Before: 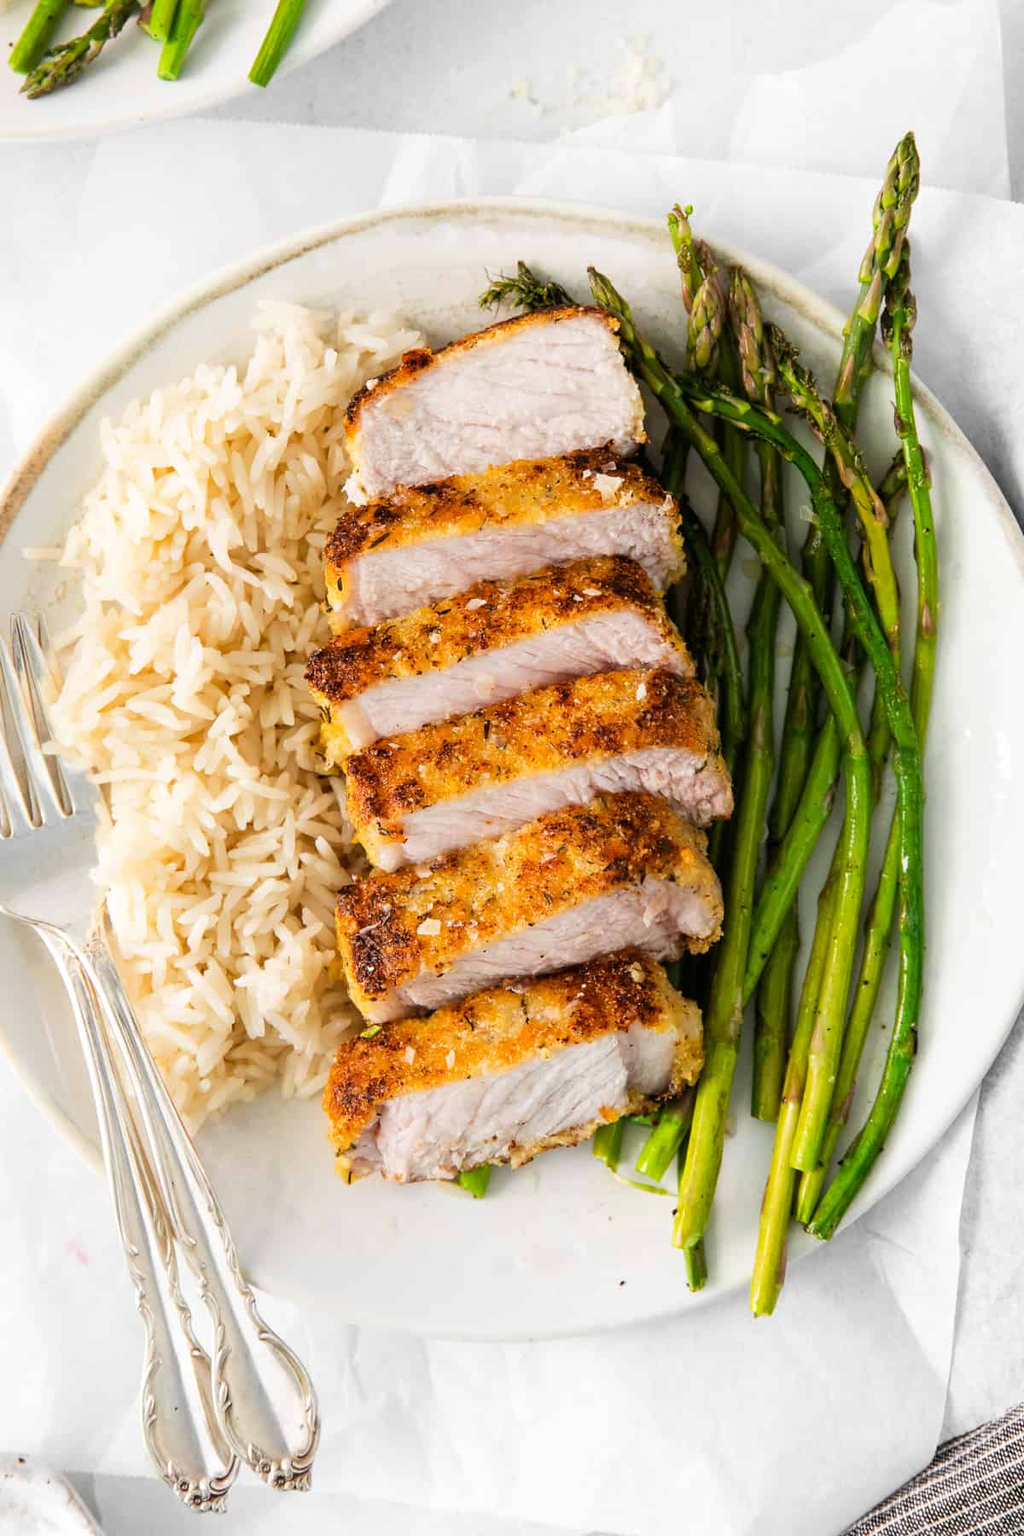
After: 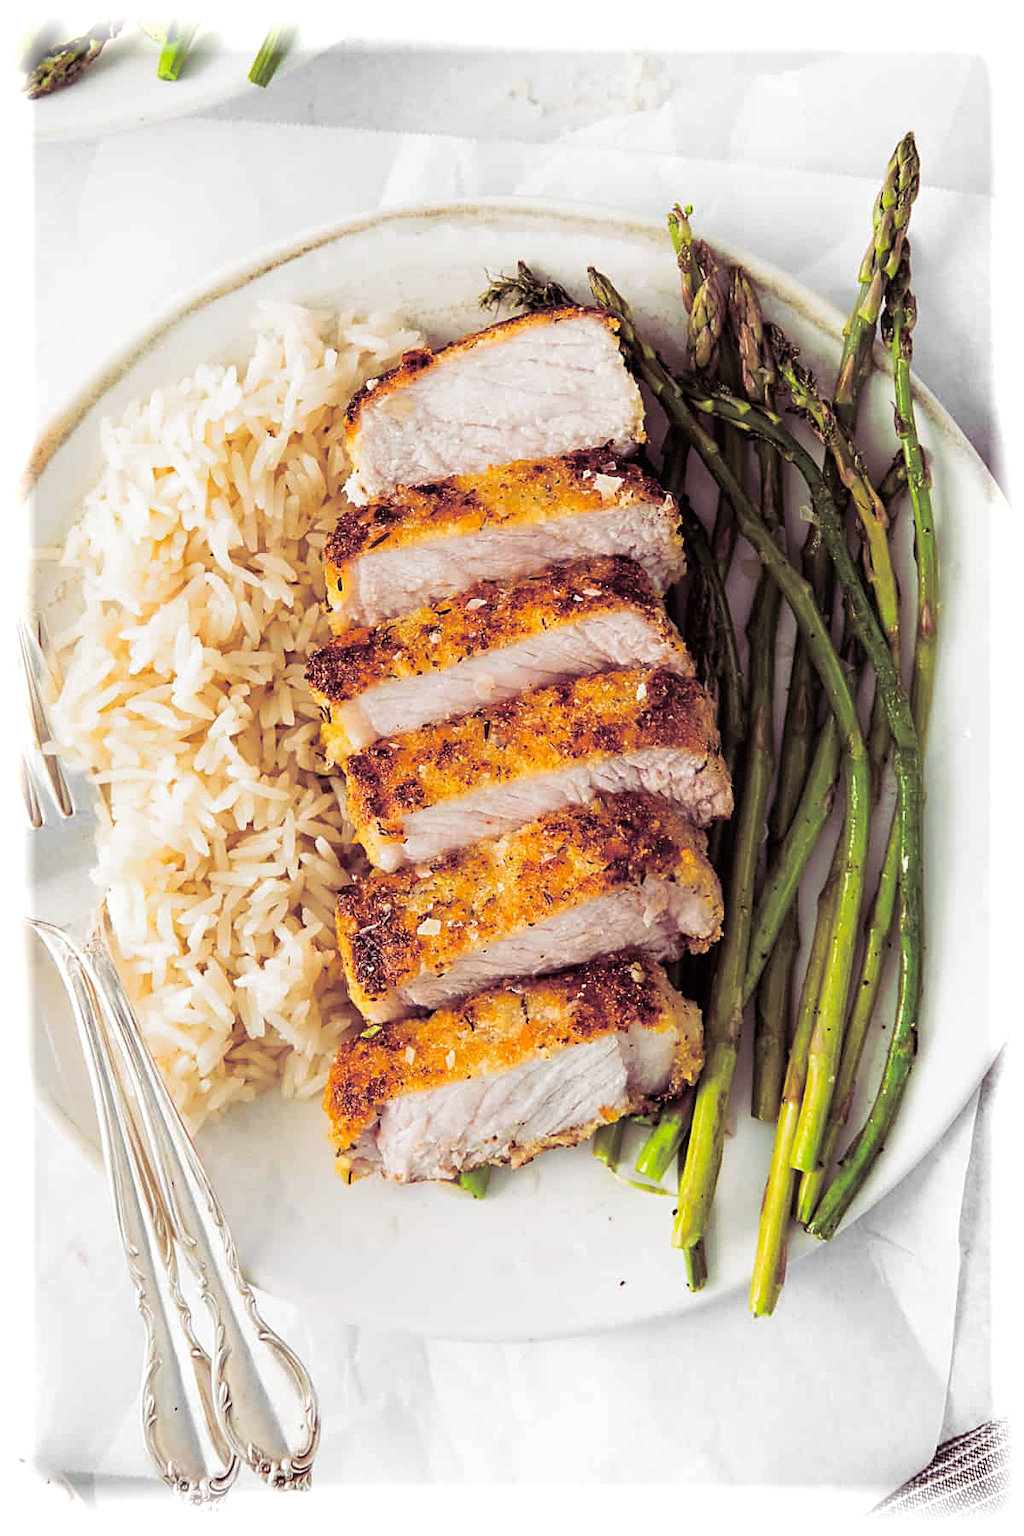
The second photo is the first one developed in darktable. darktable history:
sharpen: on, module defaults
vignetting: fall-off start 93%, fall-off radius 5%, brightness 1, saturation -0.49, automatic ratio true, width/height ratio 1.332, shape 0.04, unbound false
split-toning: shadows › hue 316.8°, shadows › saturation 0.47, highlights › hue 201.6°, highlights › saturation 0, balance -41.97, compress 28.01%
